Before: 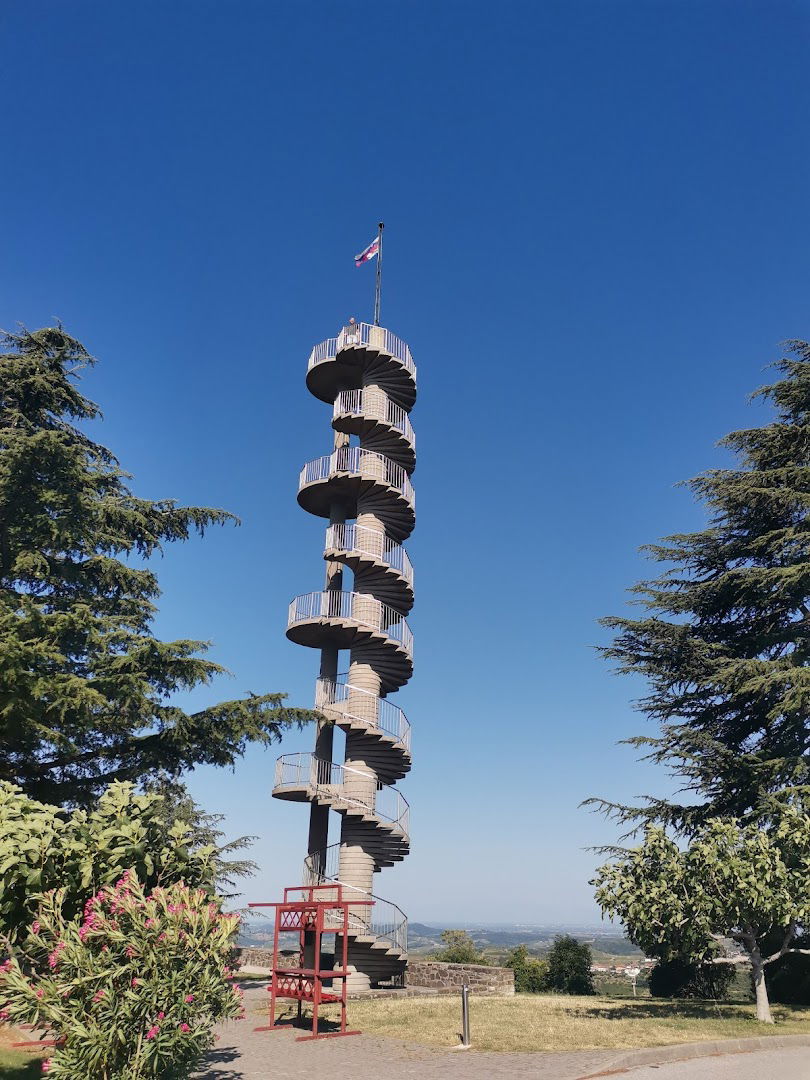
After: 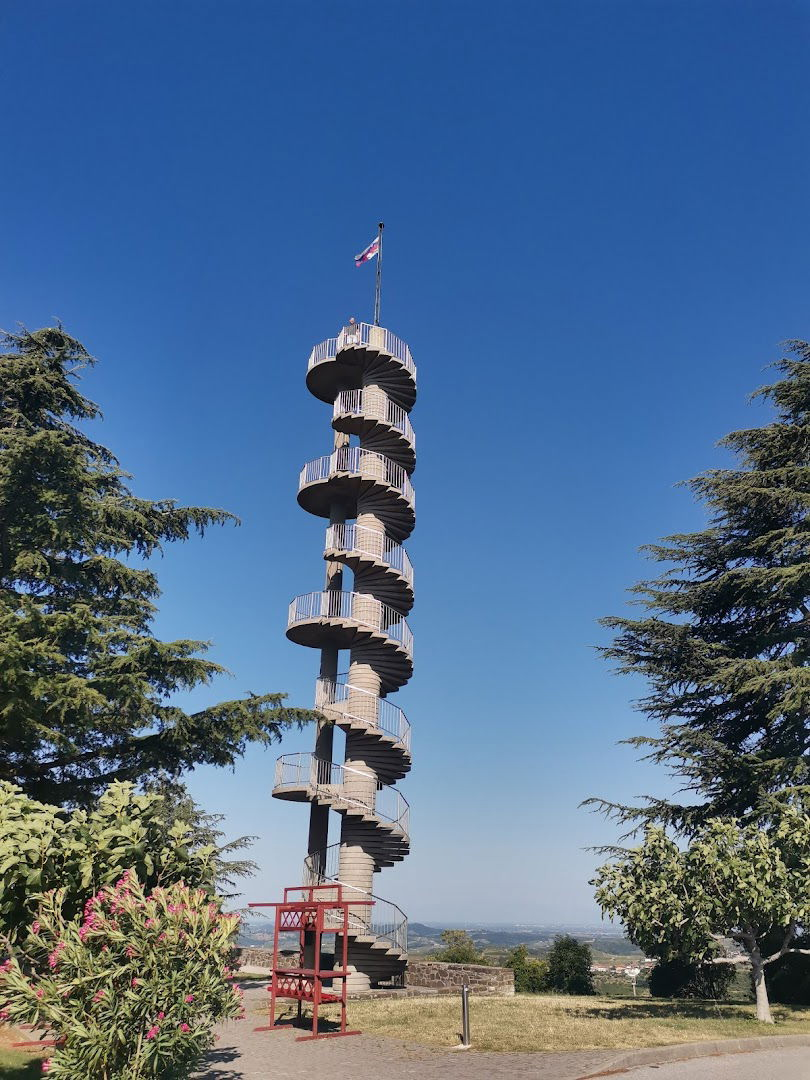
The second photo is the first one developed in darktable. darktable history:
shadows and highlights: shadows 19.13, highlights -83.41, soften with gaussian
white balance: emerald 1
